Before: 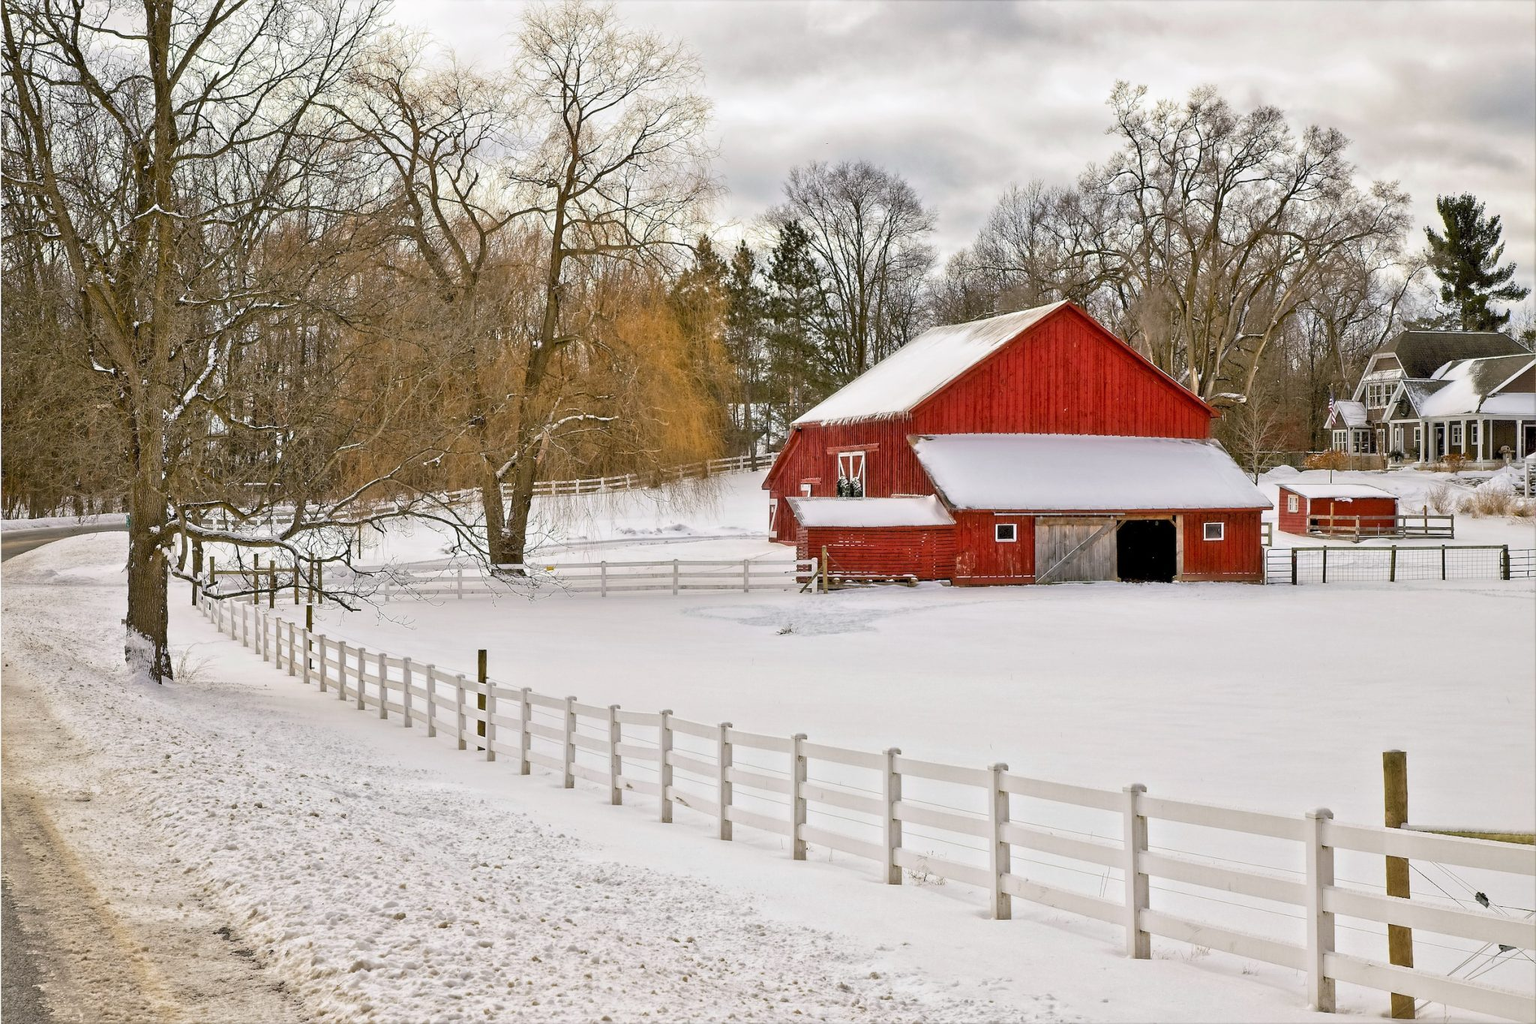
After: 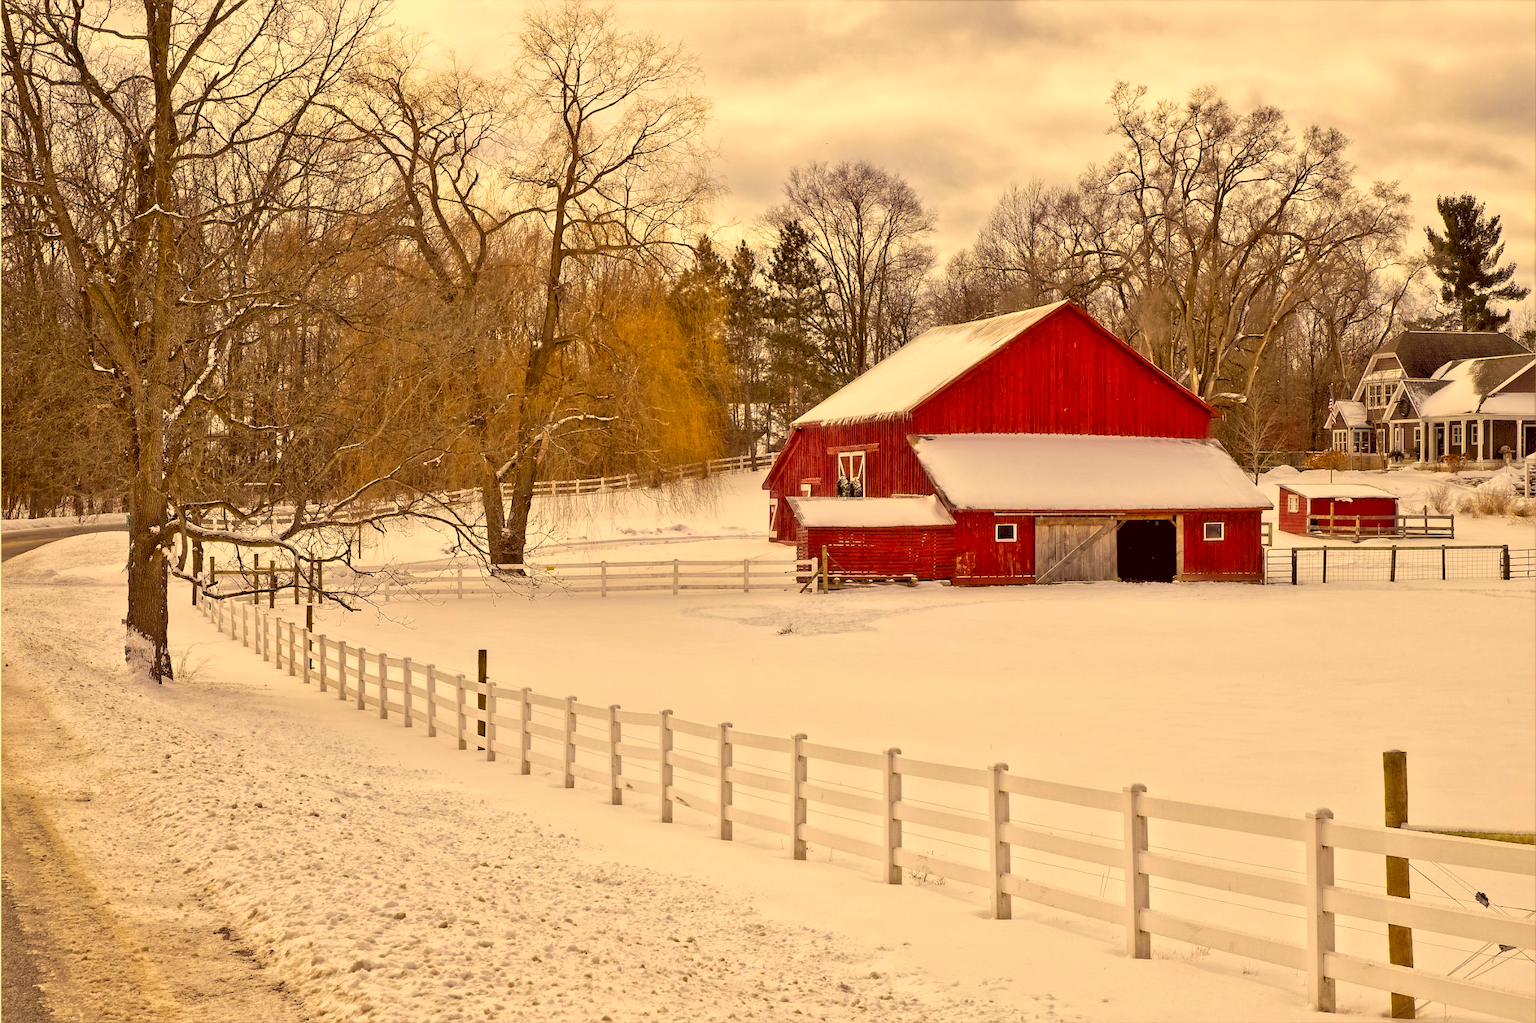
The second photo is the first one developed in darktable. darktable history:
color correction: highlights a* 9.8, highlights b* 39.08, shadows a* 14.92, shadows b* 3.56
